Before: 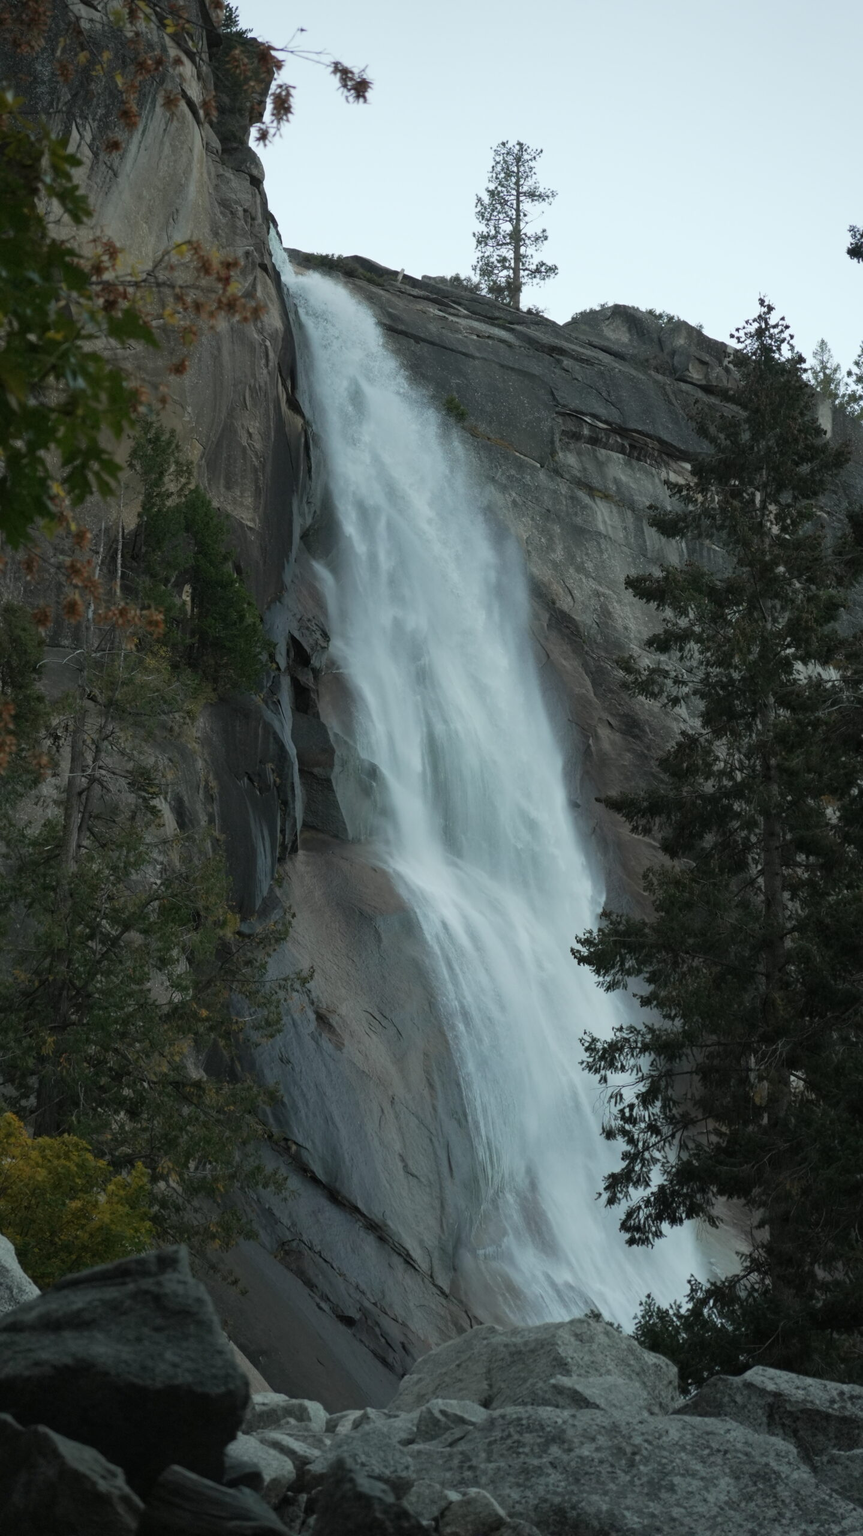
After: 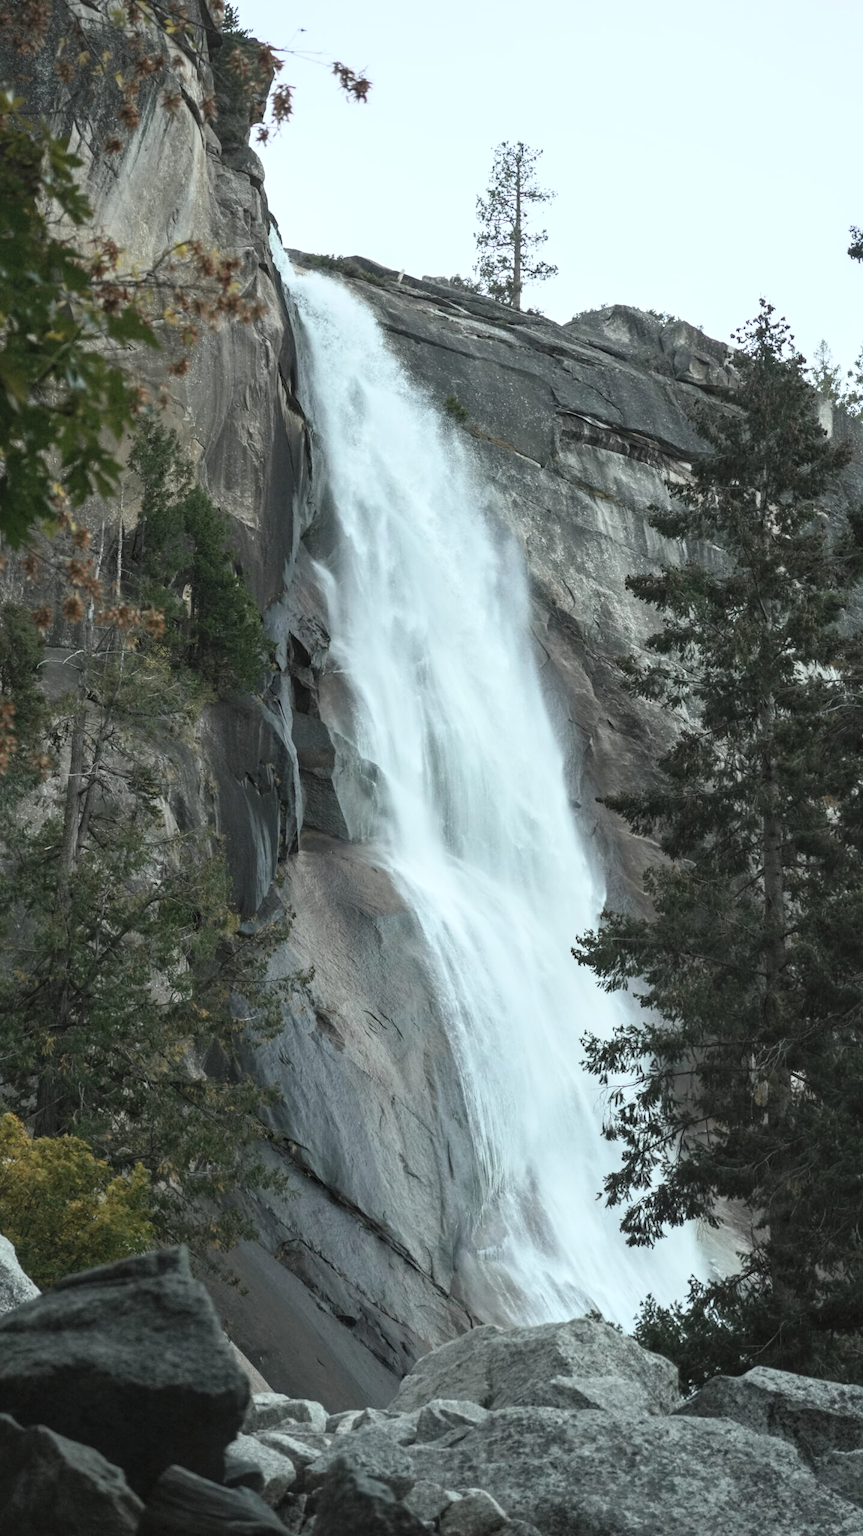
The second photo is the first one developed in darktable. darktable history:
contrast brightness saturation: contrast 0.383, brightness 0.523
local contrast: detail 130%
